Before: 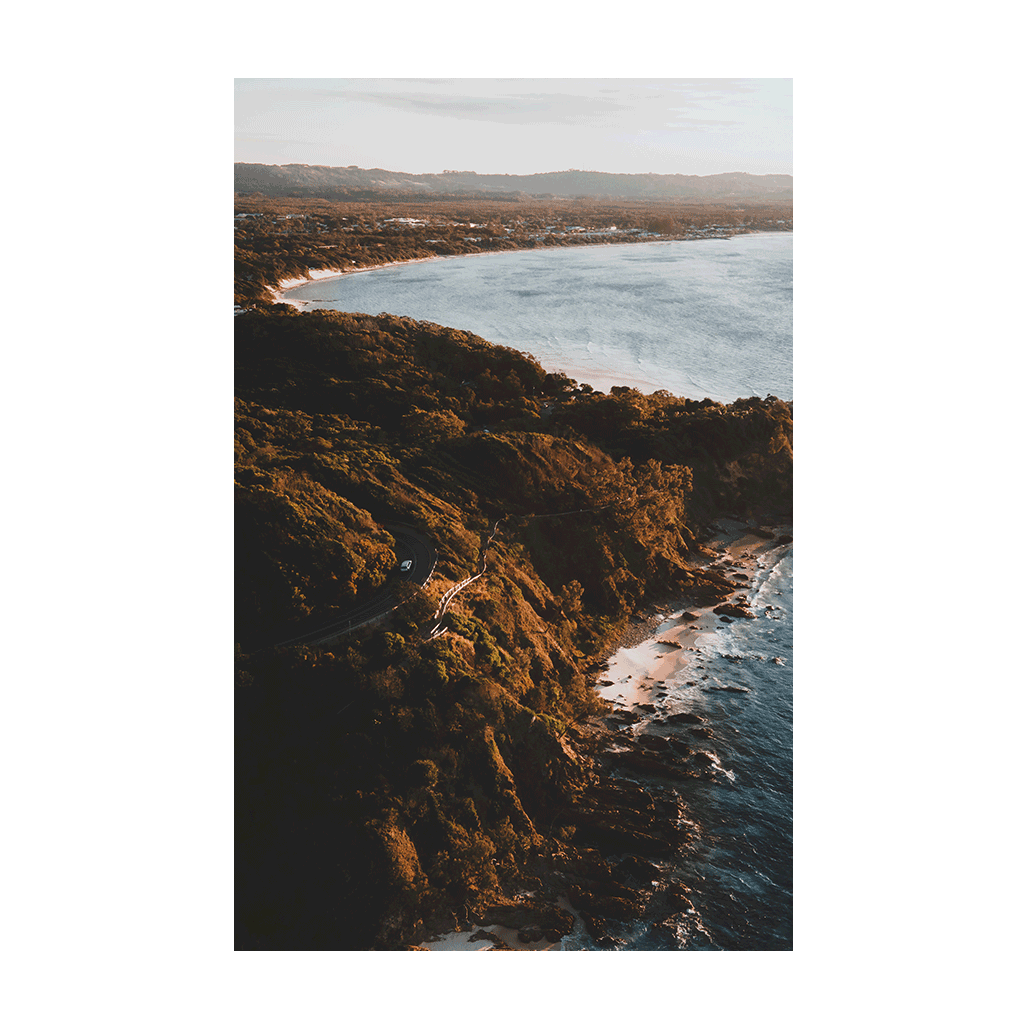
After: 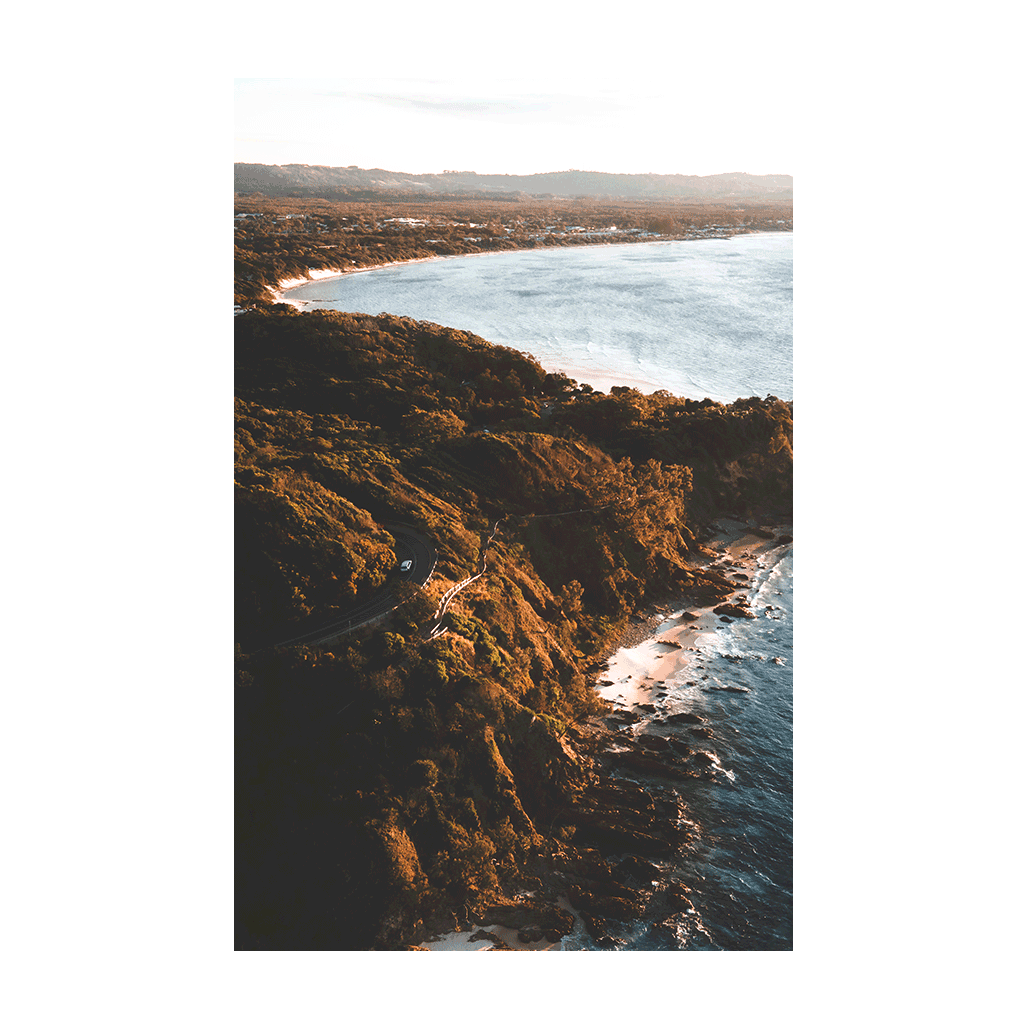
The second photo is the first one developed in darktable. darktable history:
exposure: black level correction -0.002, exposure 0.538 EV, compensate highlight preservation false
